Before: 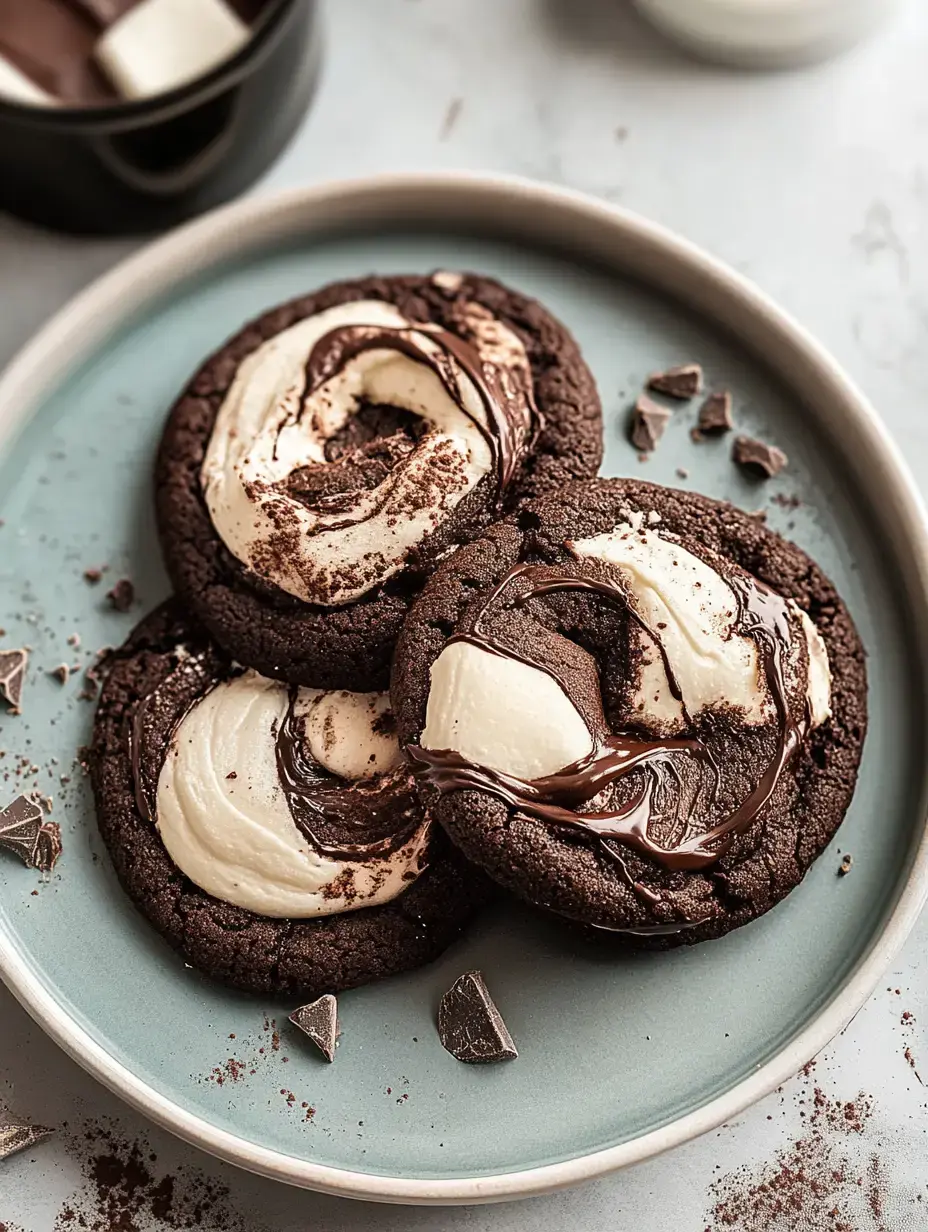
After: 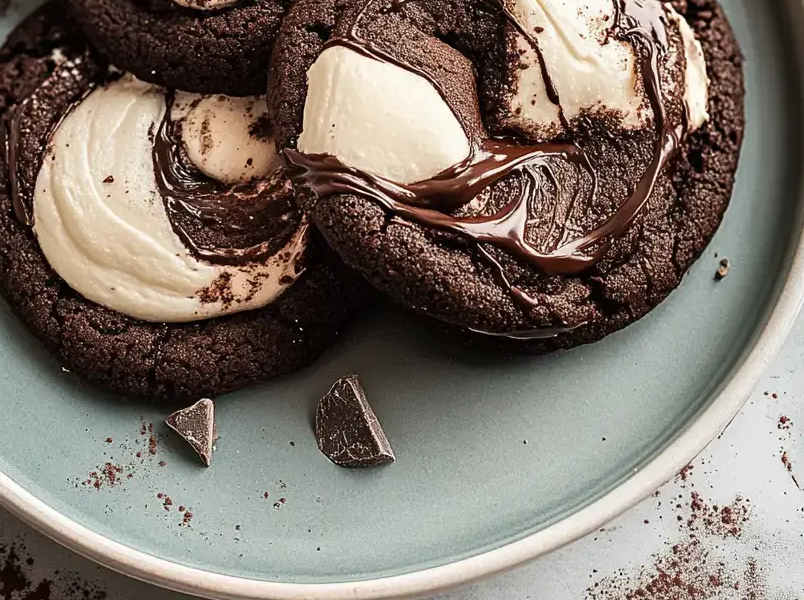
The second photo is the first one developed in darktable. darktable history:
crop and rotate: left 13.299%, top 48.403%, bottom 2.875%
